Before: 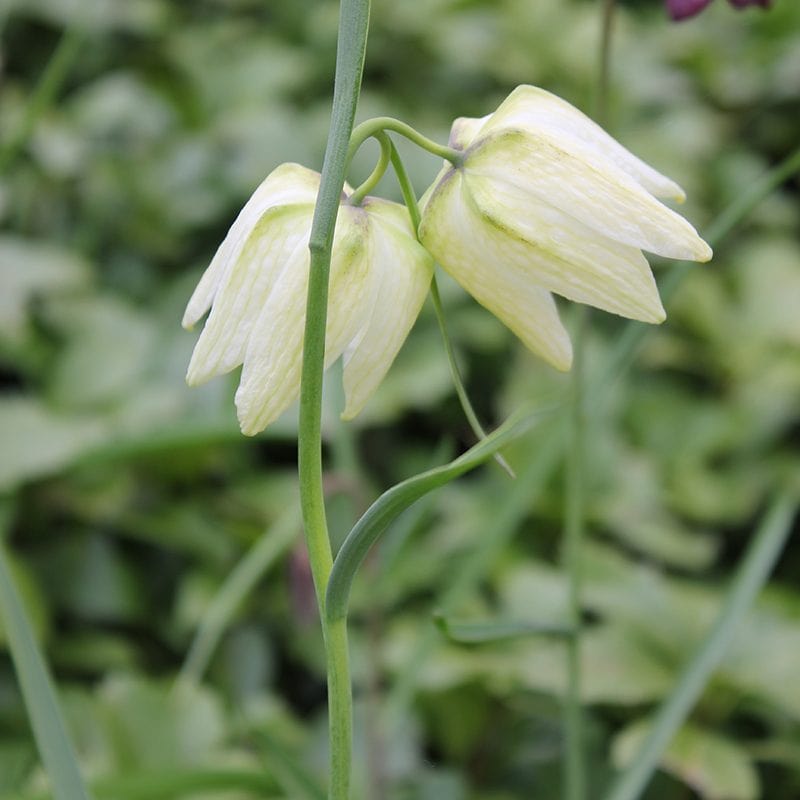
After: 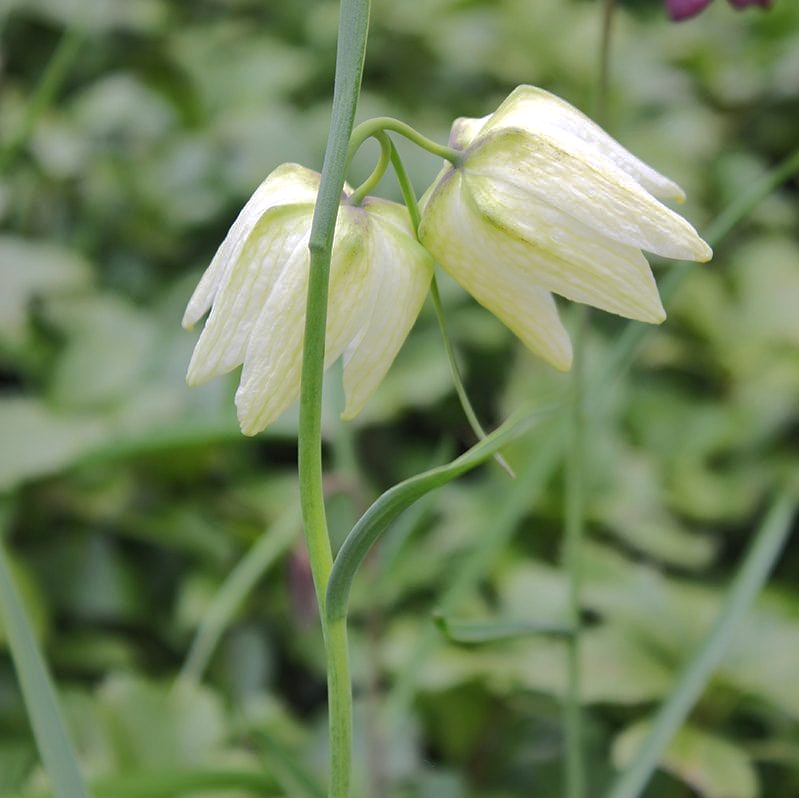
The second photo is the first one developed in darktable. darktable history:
crop: top 0.083%, bottom 0.147%
tone curve: curves: ch0 [(0, 0) (0.003, 0.01) (0.011, 0.014) (0.025, 0.029) (0.044, 0.051) (0.069, 0.072) (0.1, 0.097) (0.136, 0.123) (0.177, 0.16) (0.224, 0.2) (0.277, 0.248) (0.335, 0.305) (0.399, 0.37) (0.468, 0.454) (0.543, 0.534) (0.623, 0.609) (0.709, 0.681) (0.801, 0.752) (0.898, 0.841) (1, 1)], color space Lab, independent channels, preserve colors none
shadows and highlights: on, module defaults
exposure: exposure 0.196 EV, compensate exposure bias true, compensate highlight preservation false
